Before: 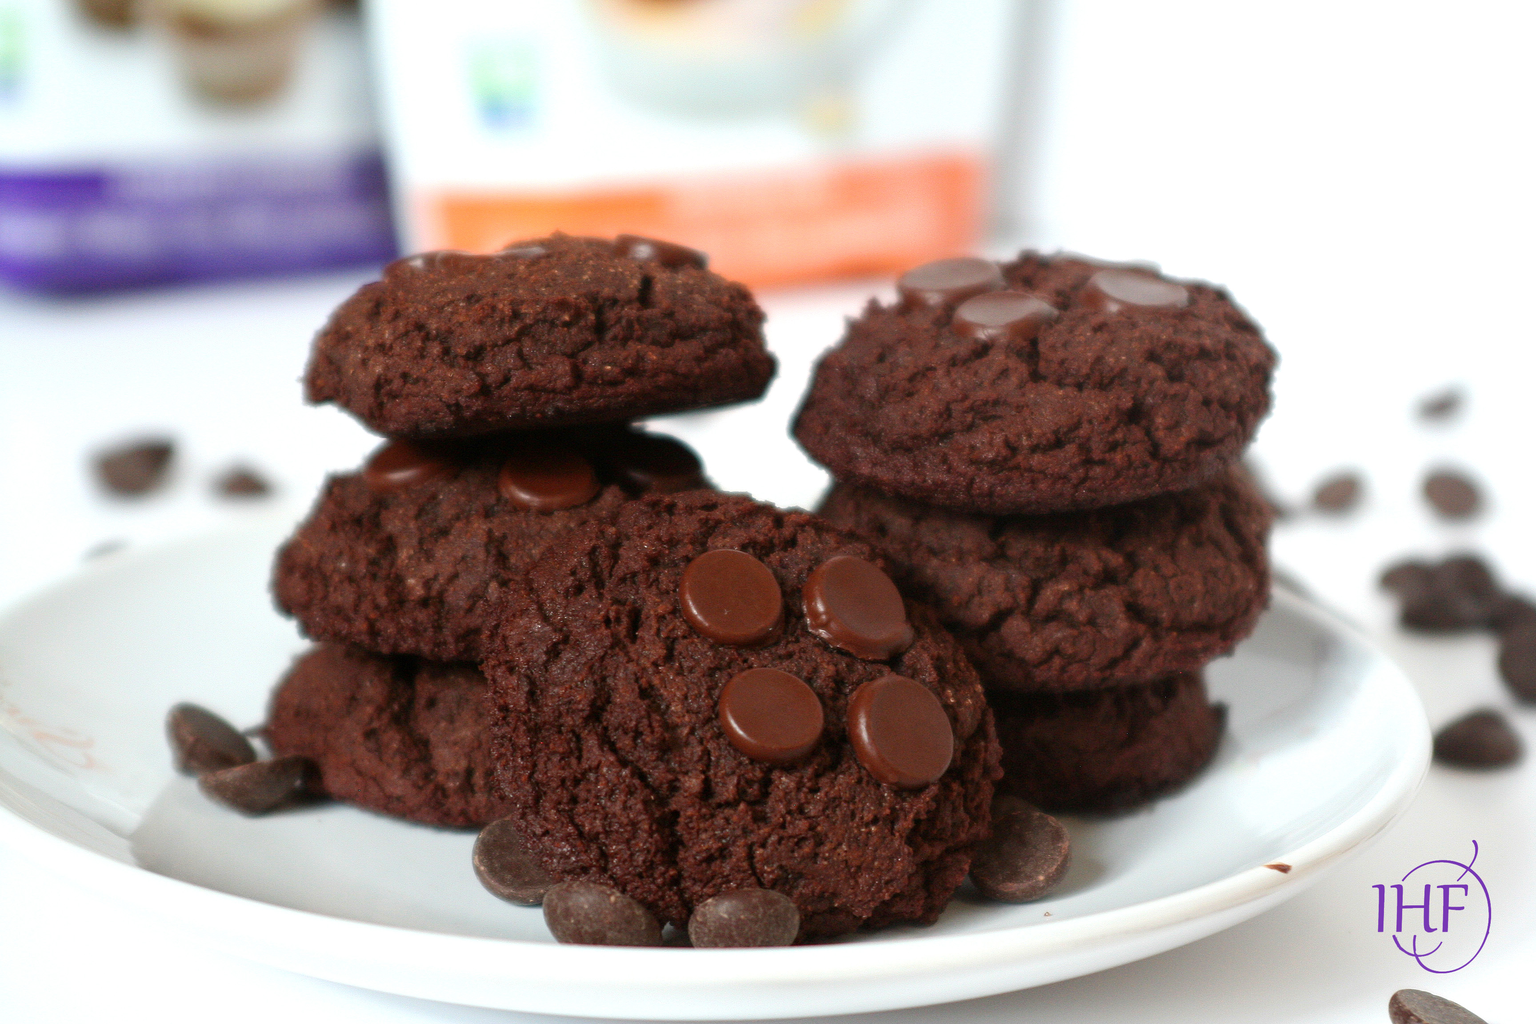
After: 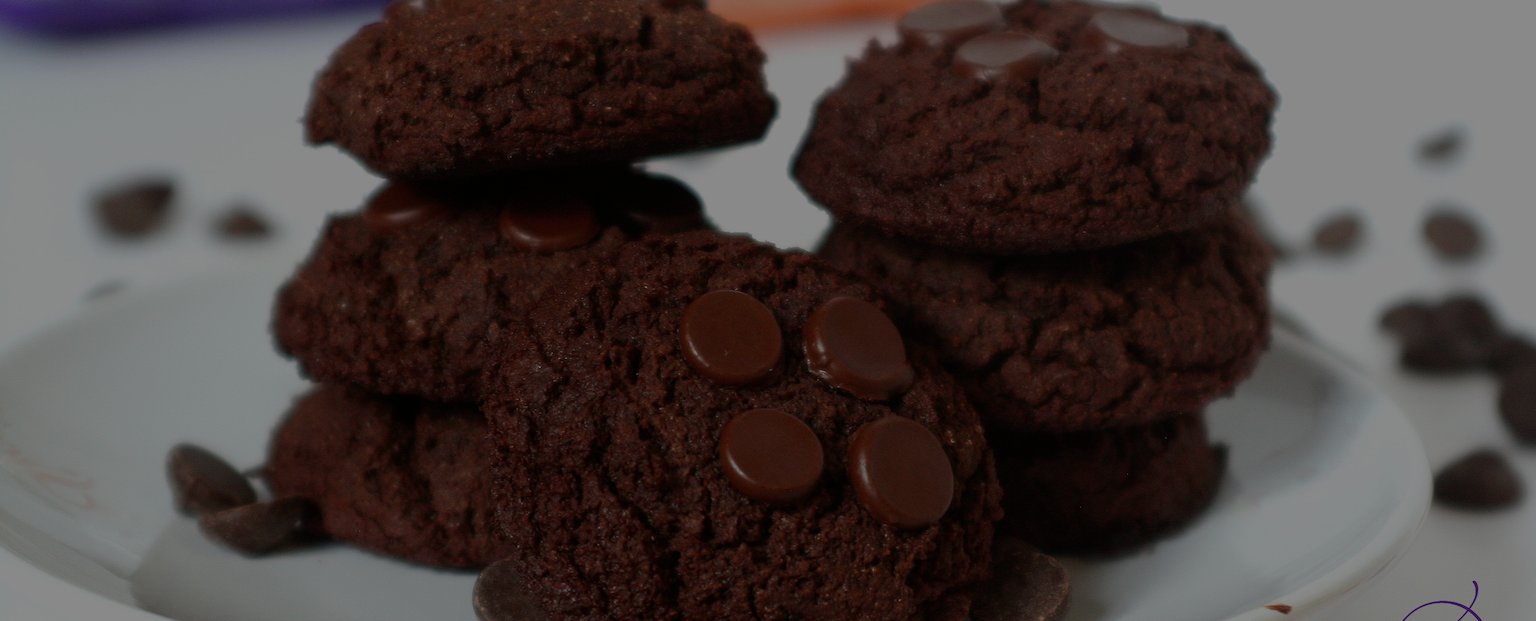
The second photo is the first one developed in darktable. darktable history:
exposure: exposure -2.002 EV, compensate highlight preservation false
crop and rotate: top 25.357%, bottom 13.942%
